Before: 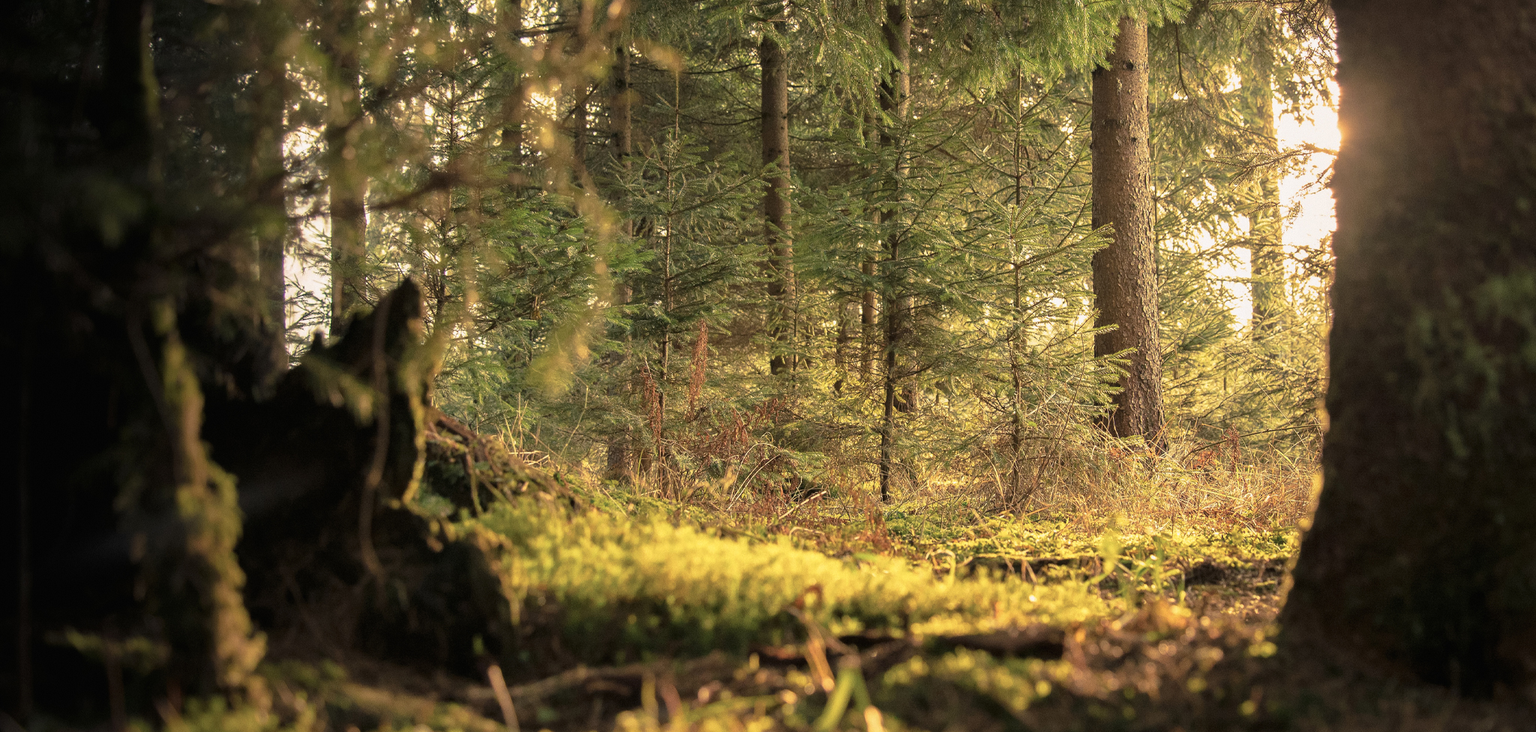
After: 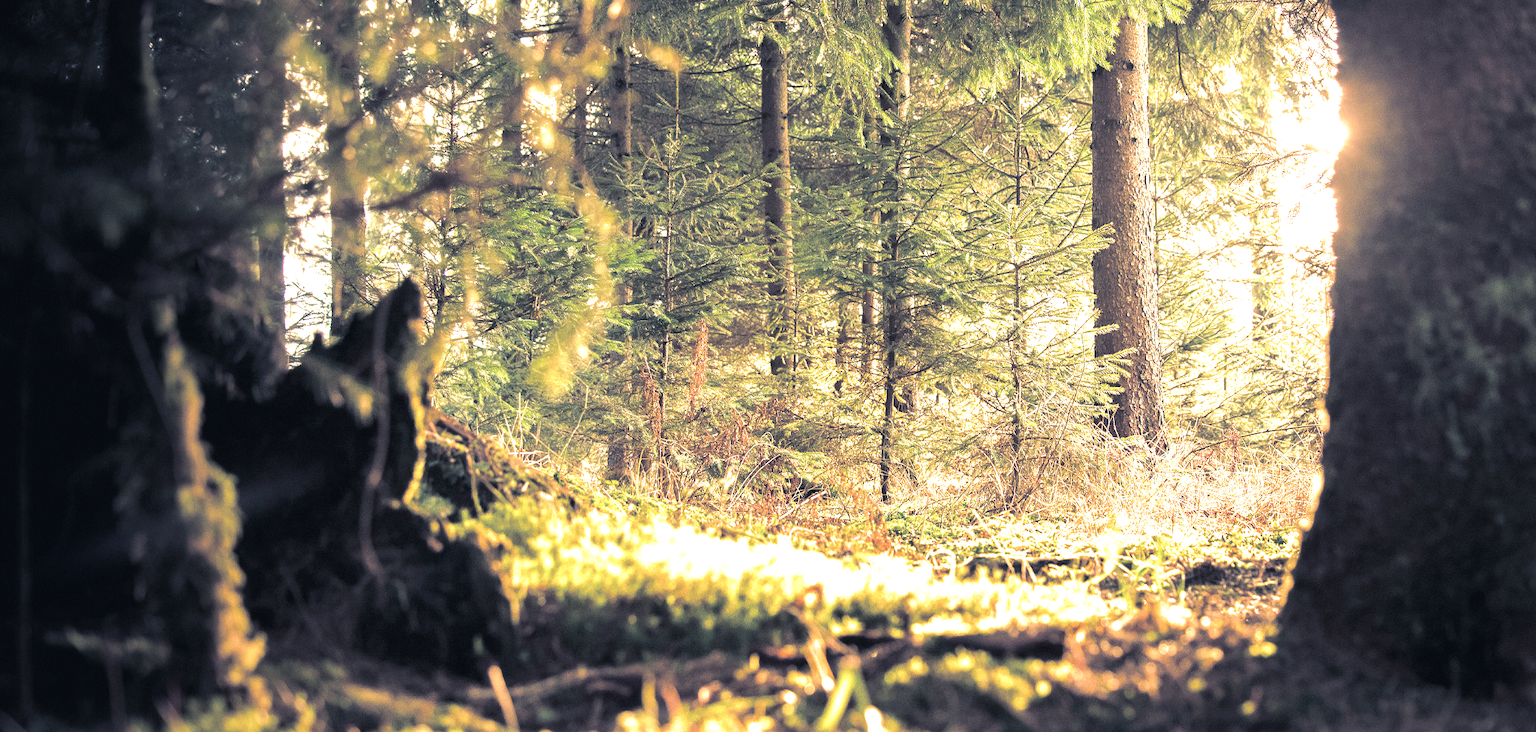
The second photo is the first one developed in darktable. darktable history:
exposure: black level correction 0, exposure 1.45 EV, compensate exposure bias true, compensate highlight preservation false
split-toning: shadows › hue 230.4°
